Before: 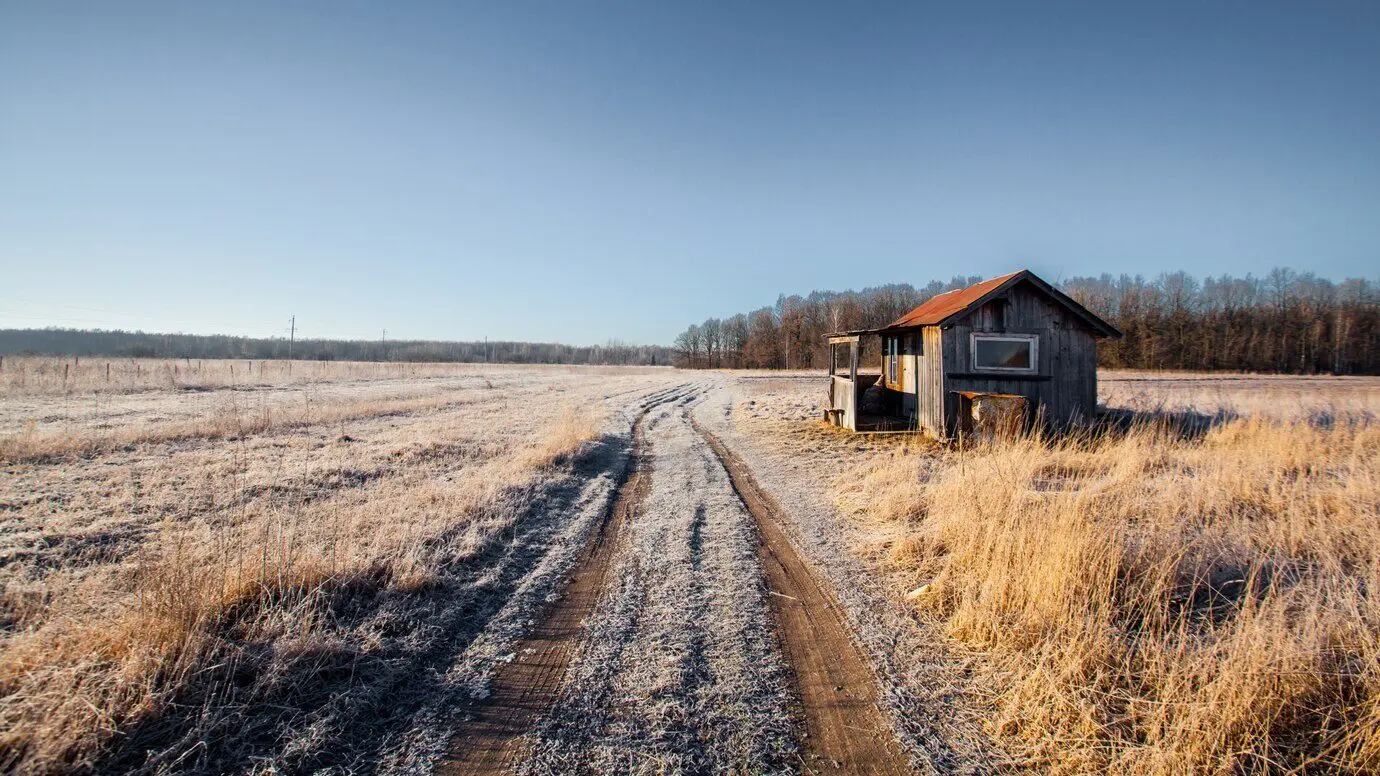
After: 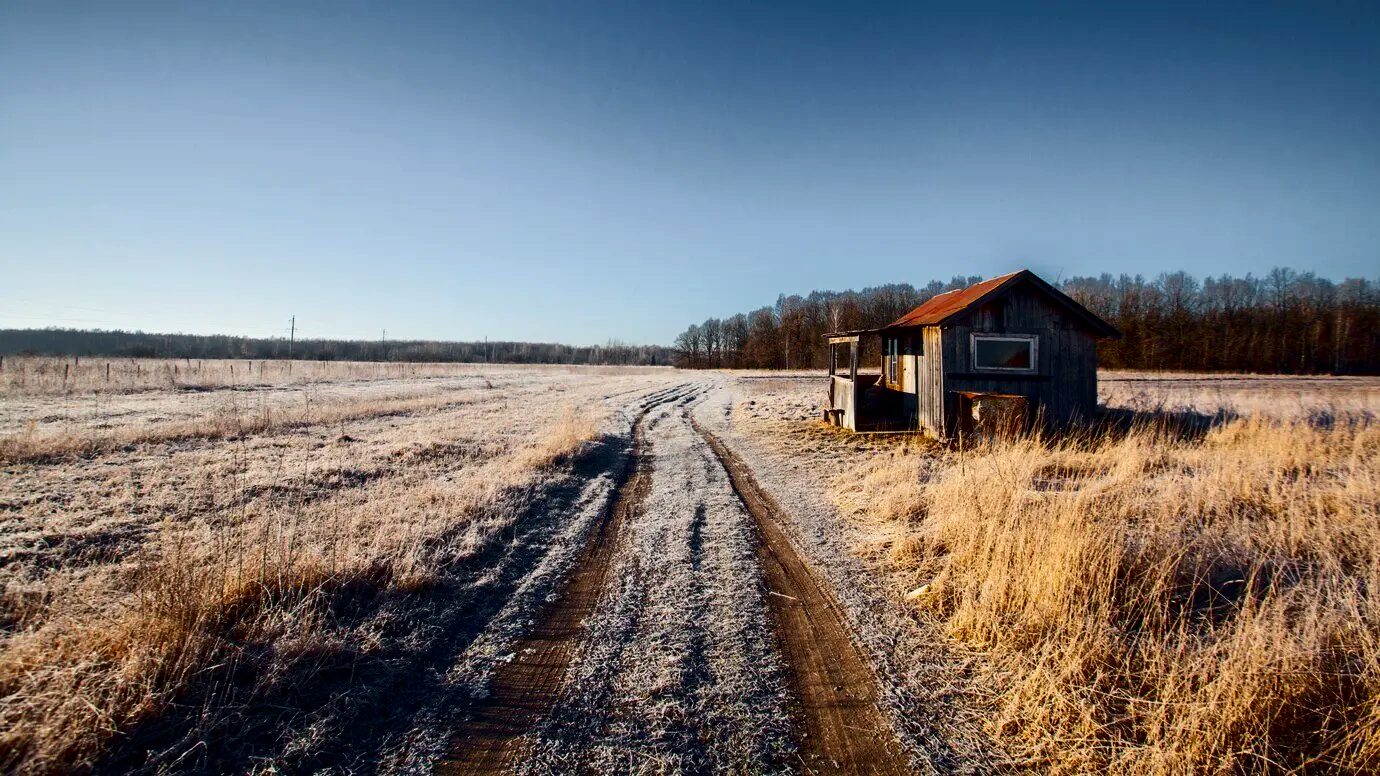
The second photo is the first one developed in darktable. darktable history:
contrast brightness saturation: contrast 0.19, brightness -0.24, saturation 0.11
color zones: mix -62.47%
